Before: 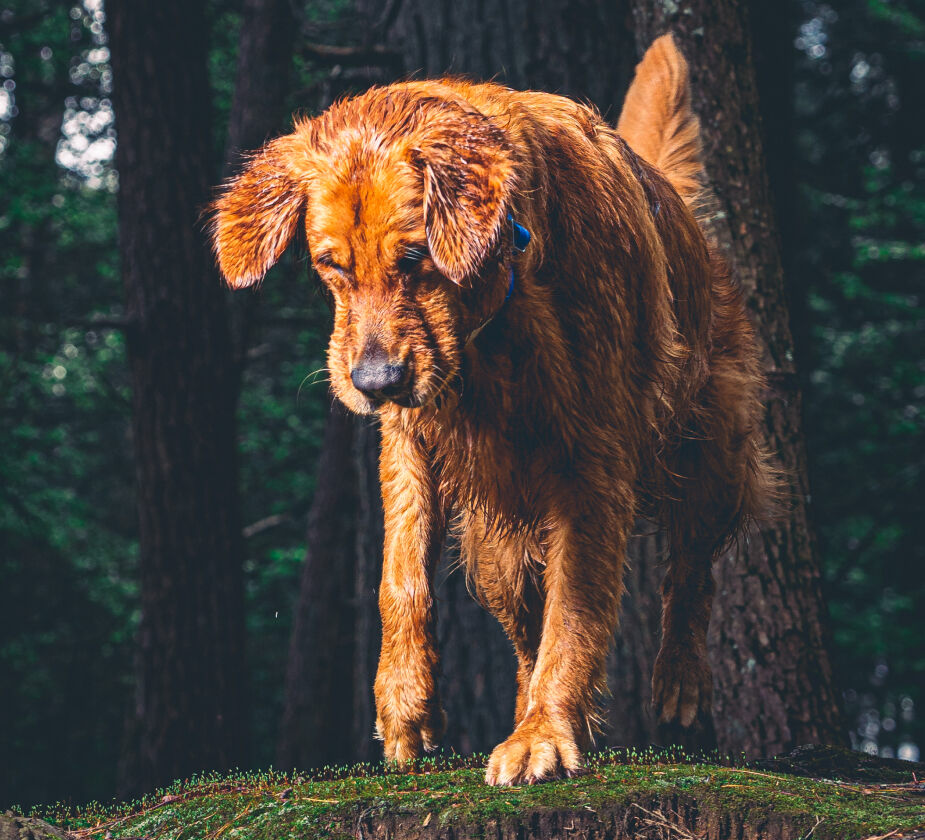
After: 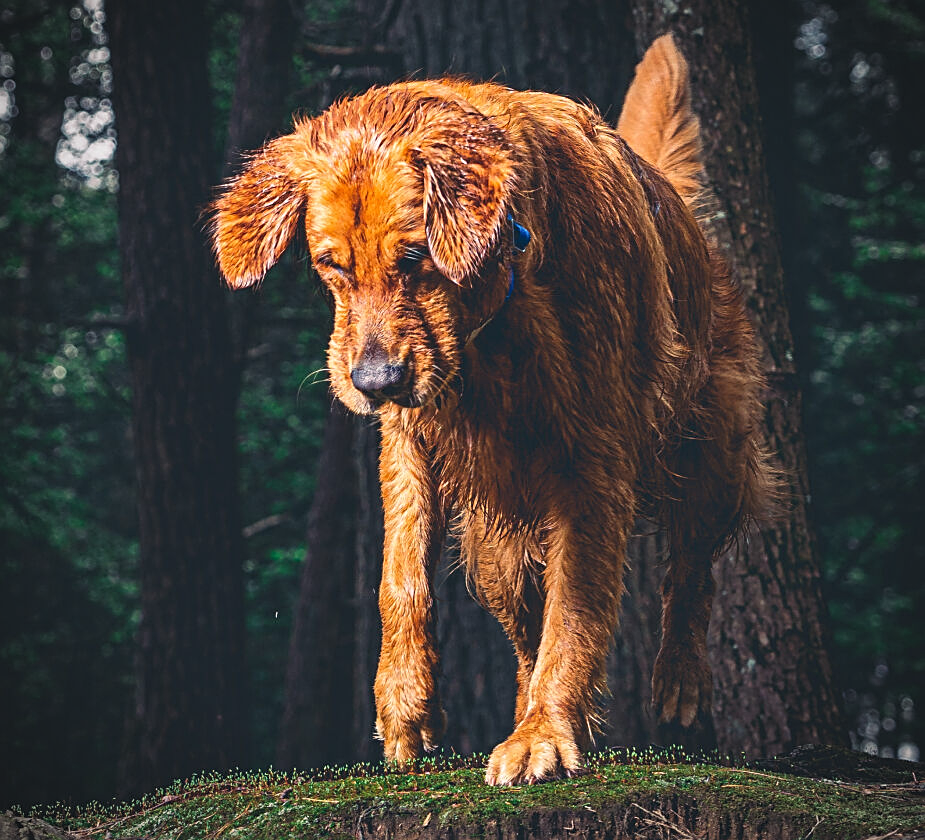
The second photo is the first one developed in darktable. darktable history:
vignetting: brightness -0.467, unbound false
sharpen: on, module defaults
